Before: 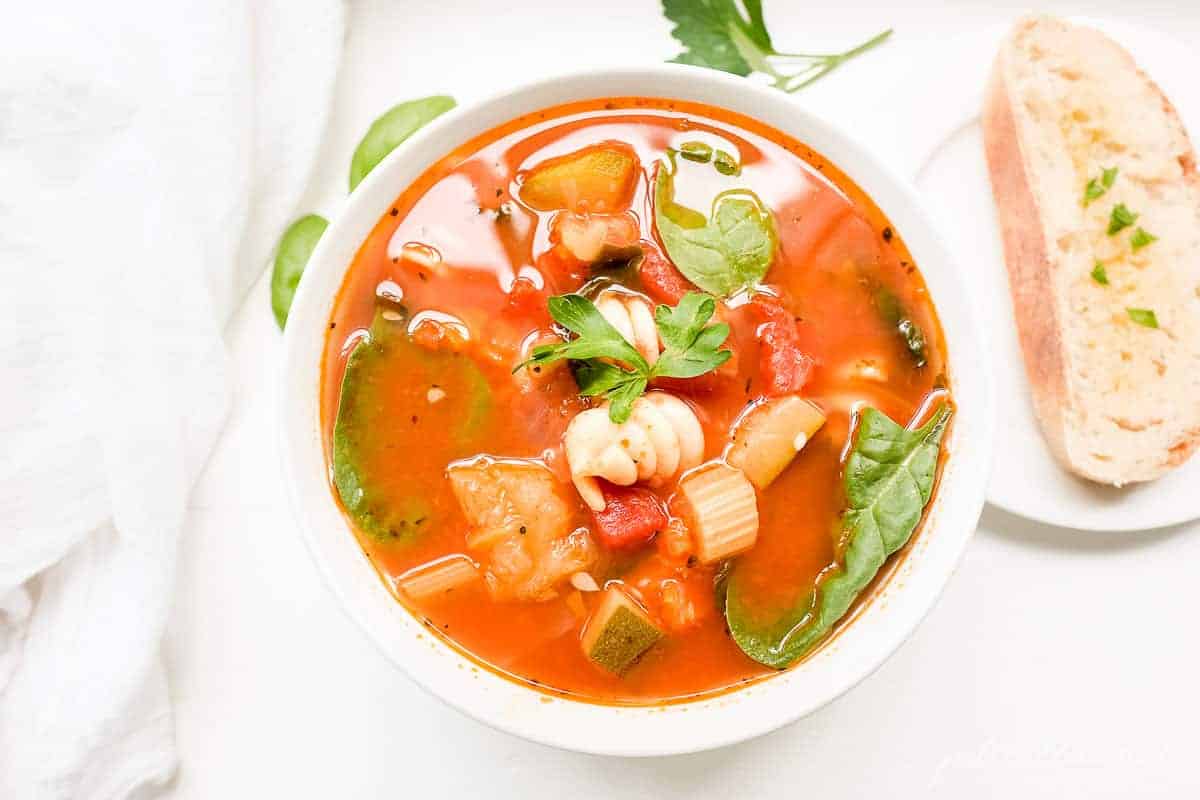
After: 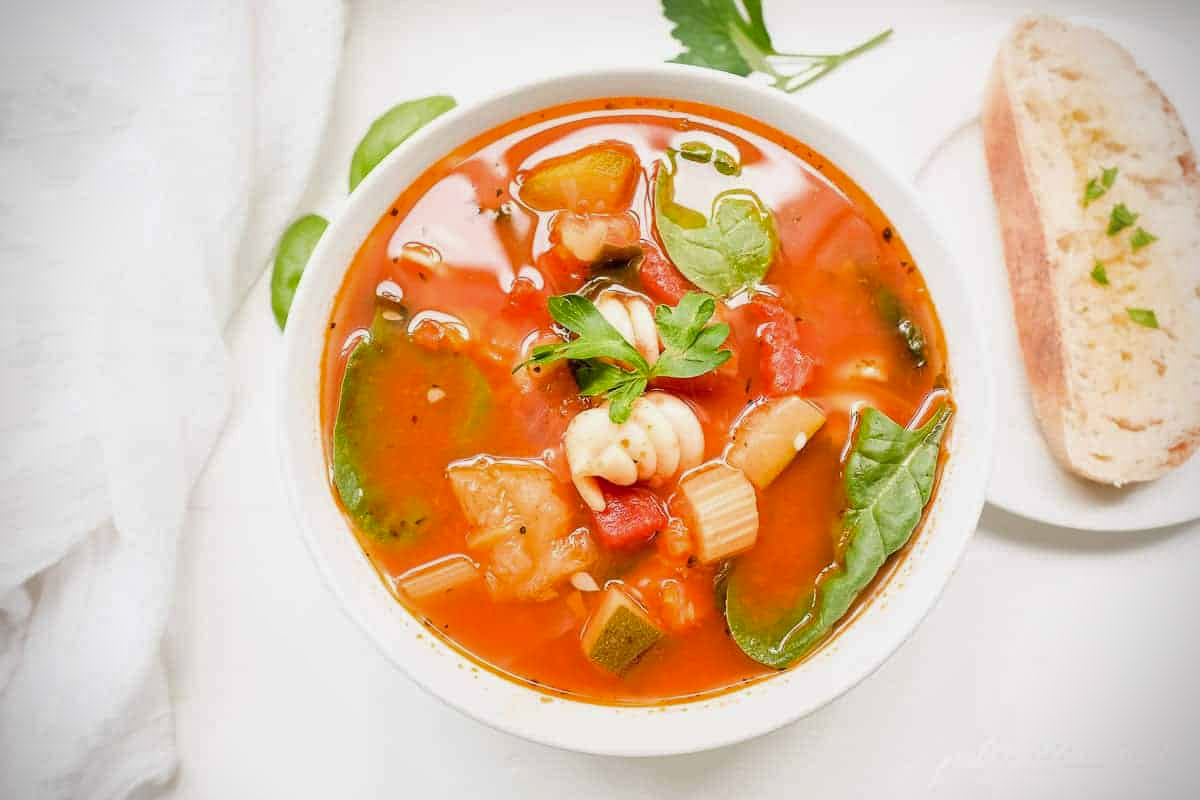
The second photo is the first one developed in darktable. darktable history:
shadows and highlights: shadows 25.83, white point adjustment -3.03, highlights -29.81
vignetting: dithering 8-bit output
